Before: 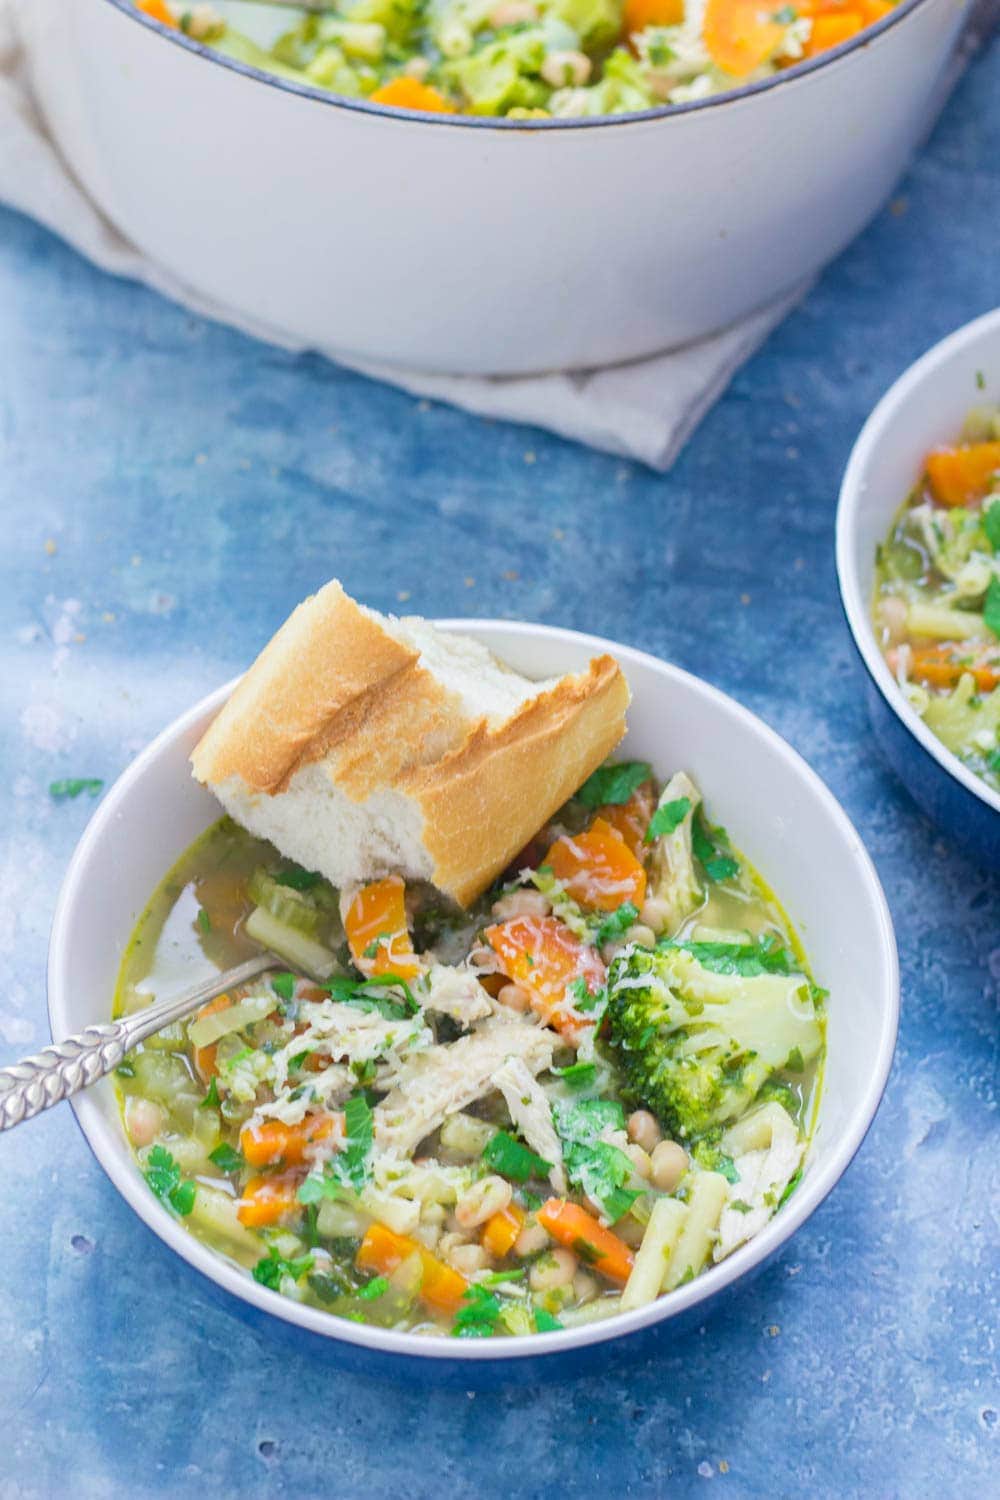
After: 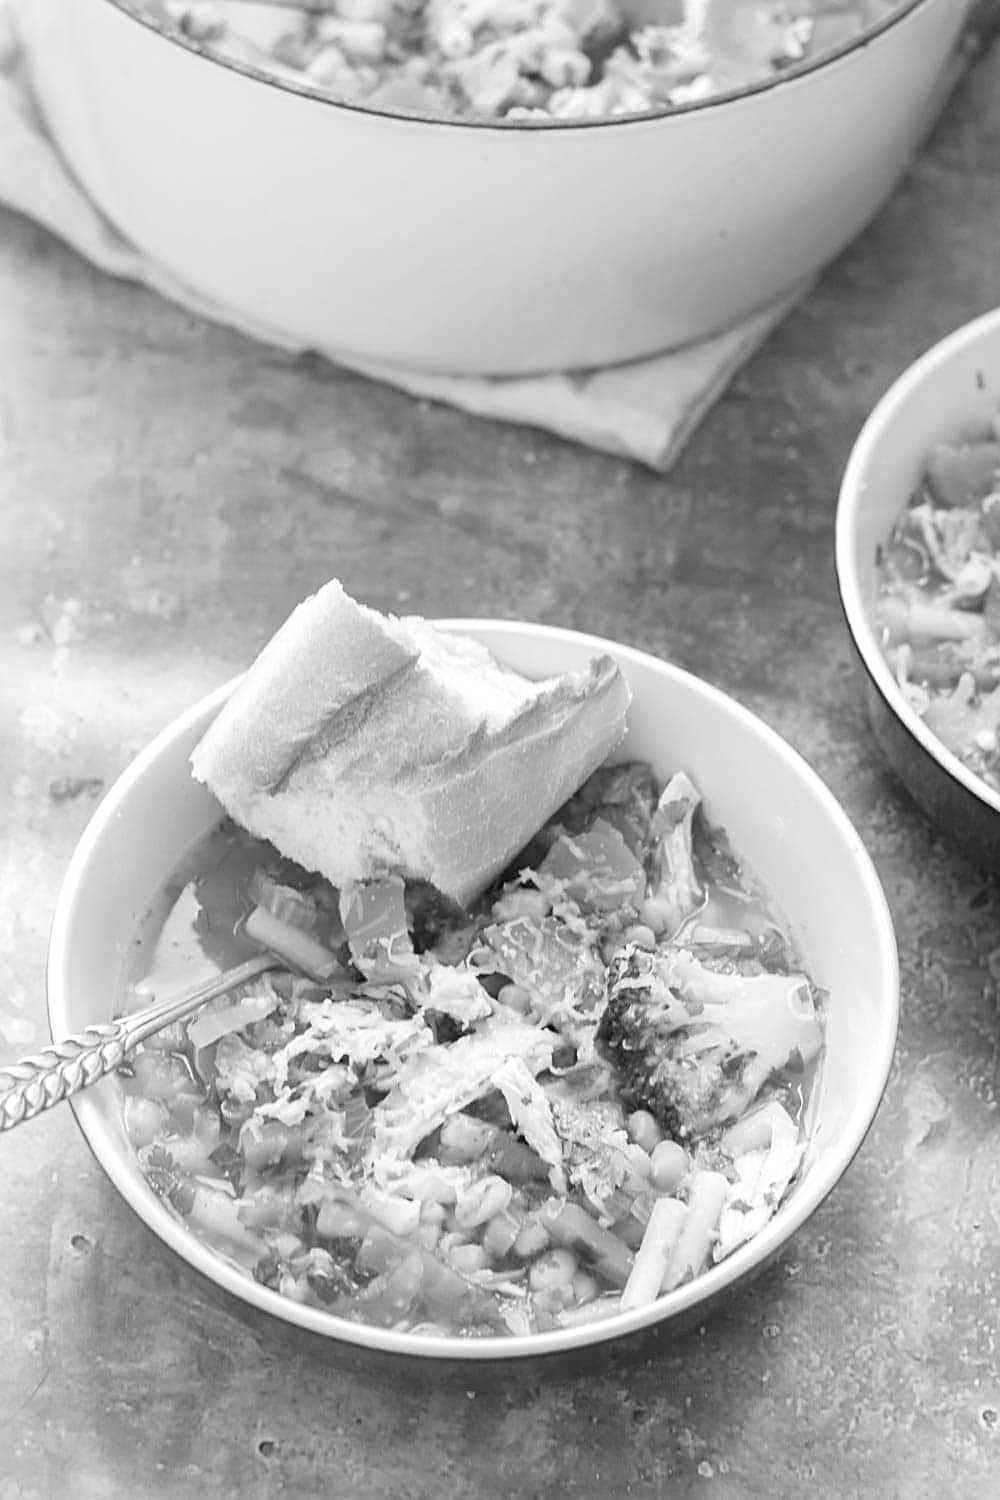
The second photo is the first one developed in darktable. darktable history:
sharpen: on, module defaults
monochrome: size 1
exposure: black level correction 0.001, exposure 0.3 EV, compensate highlight preservation false
